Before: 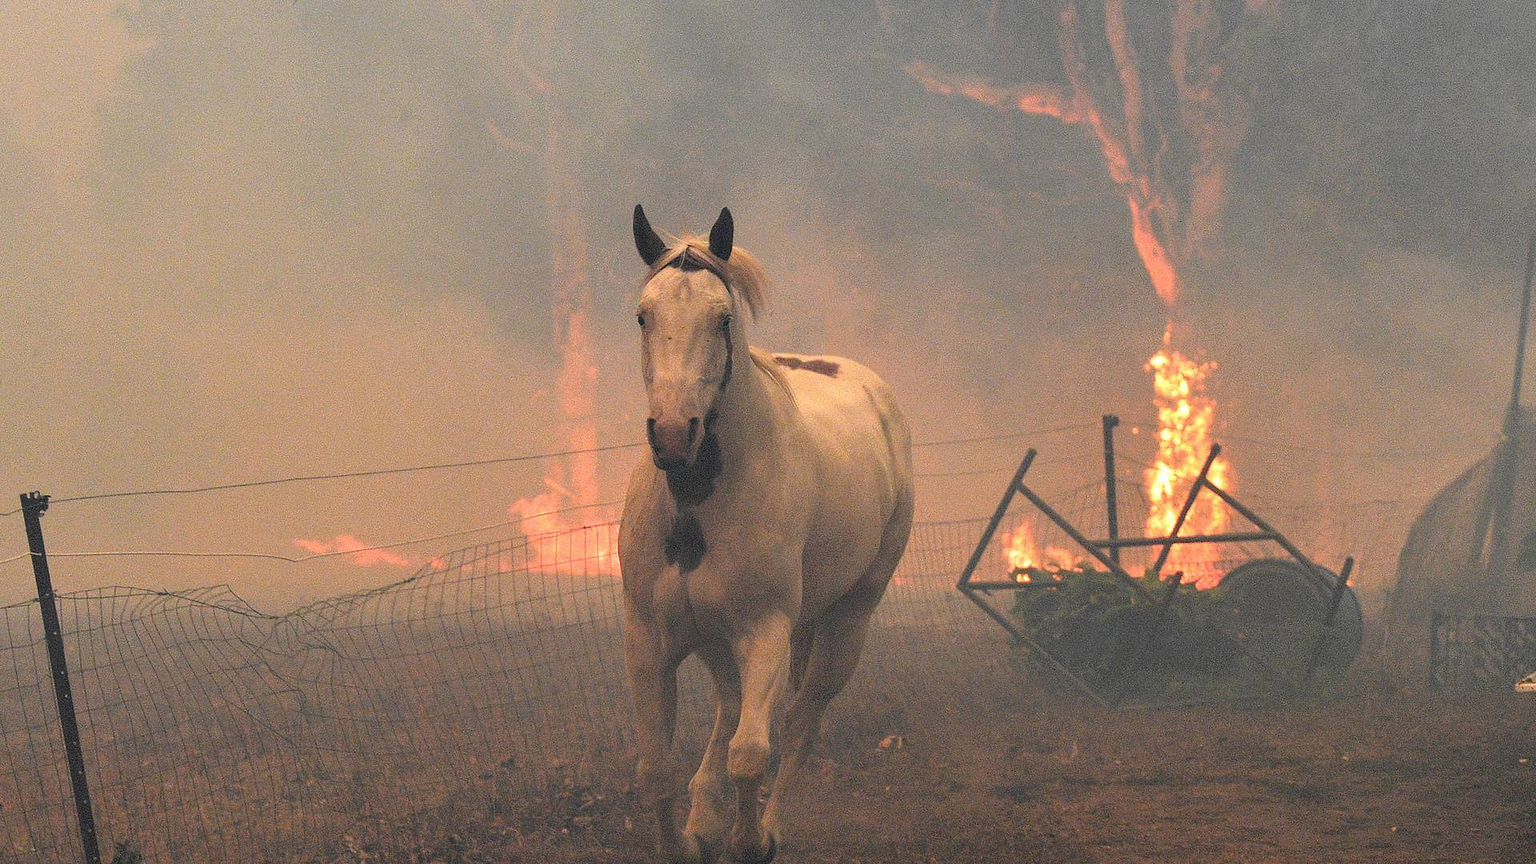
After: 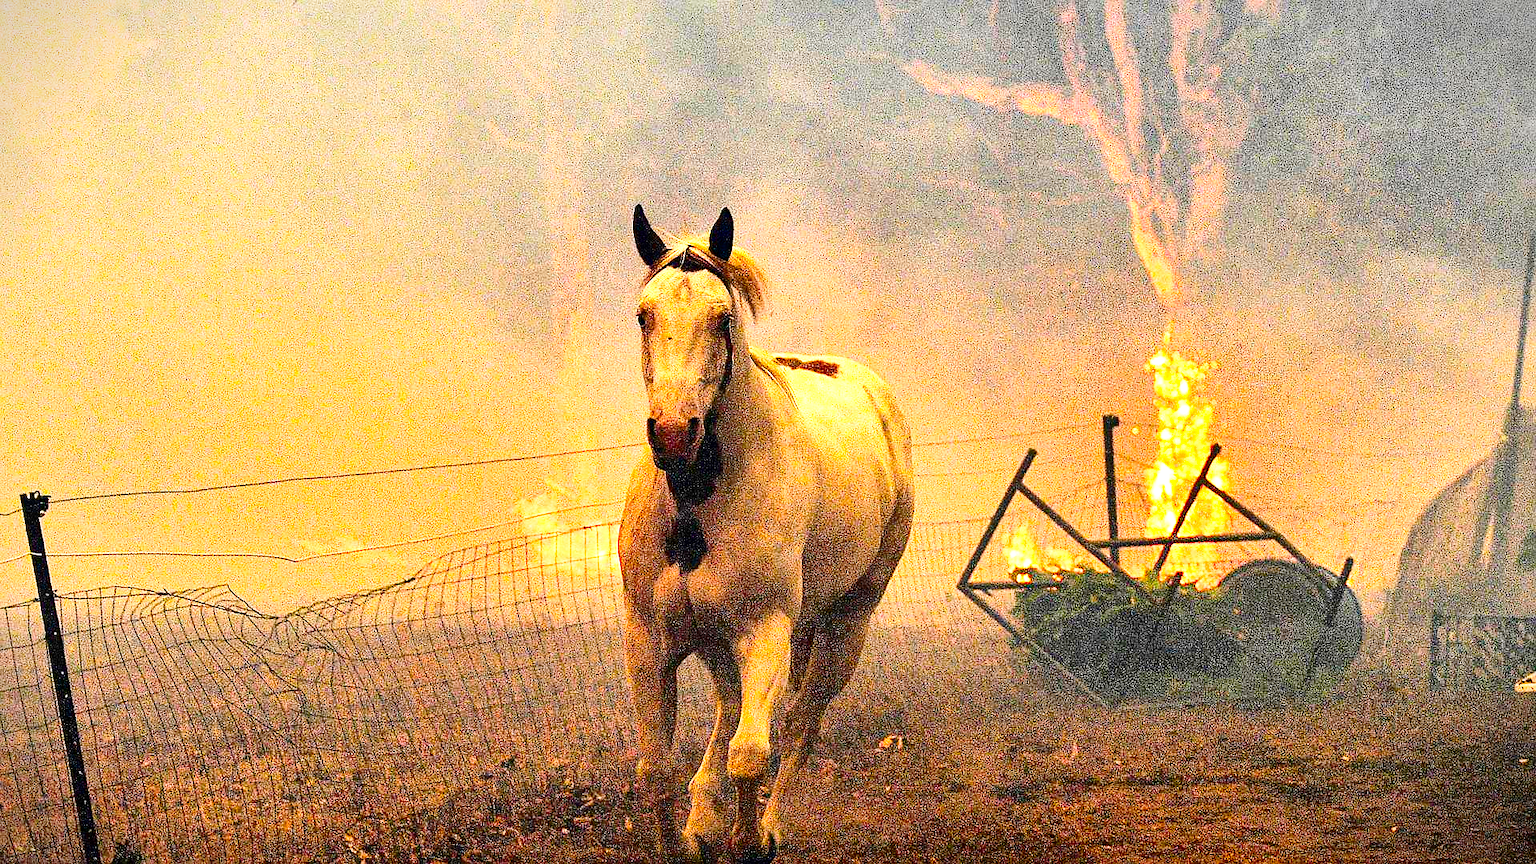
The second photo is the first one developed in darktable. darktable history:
local contrast: mode bilateral grid, contrast 25, coarseness 59, detail 151%, midtone range 0.2
exposure: black level correction 0.014, compensate highlight preservation false
contrast brightness saturation: contrast 0.335, brightness -0.071, saturation 0.166
base curve: curves: ch0 [(0, 0) (0.026, 0.03) (0.109, 0.232) (0.351, 0.748) (0.669, 0.968) (1, 1)], preserve colors none
shadows and highlights: shadows 5.97, soften with gaussian
sharpen: radius 1.03, threshold 1.13
vignetting: fall-off start 100.34%, width/height ratio 1.306
color balance rgb: perceptual saturation grading › global saturation 44.399%, perceptual saturation grading › highlights -25.846%, perceptual saturation grading › shadows 49.952%, global vibrance 14.267%
